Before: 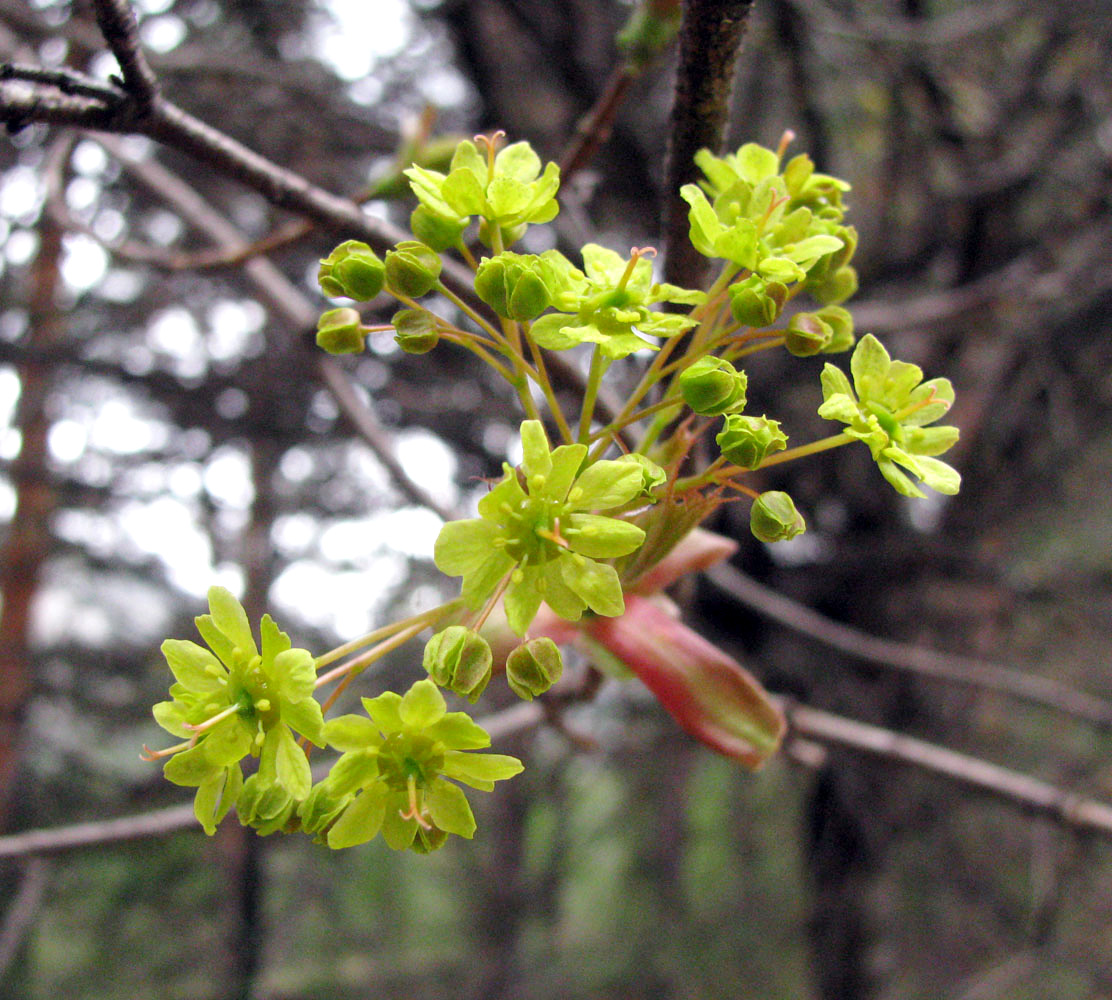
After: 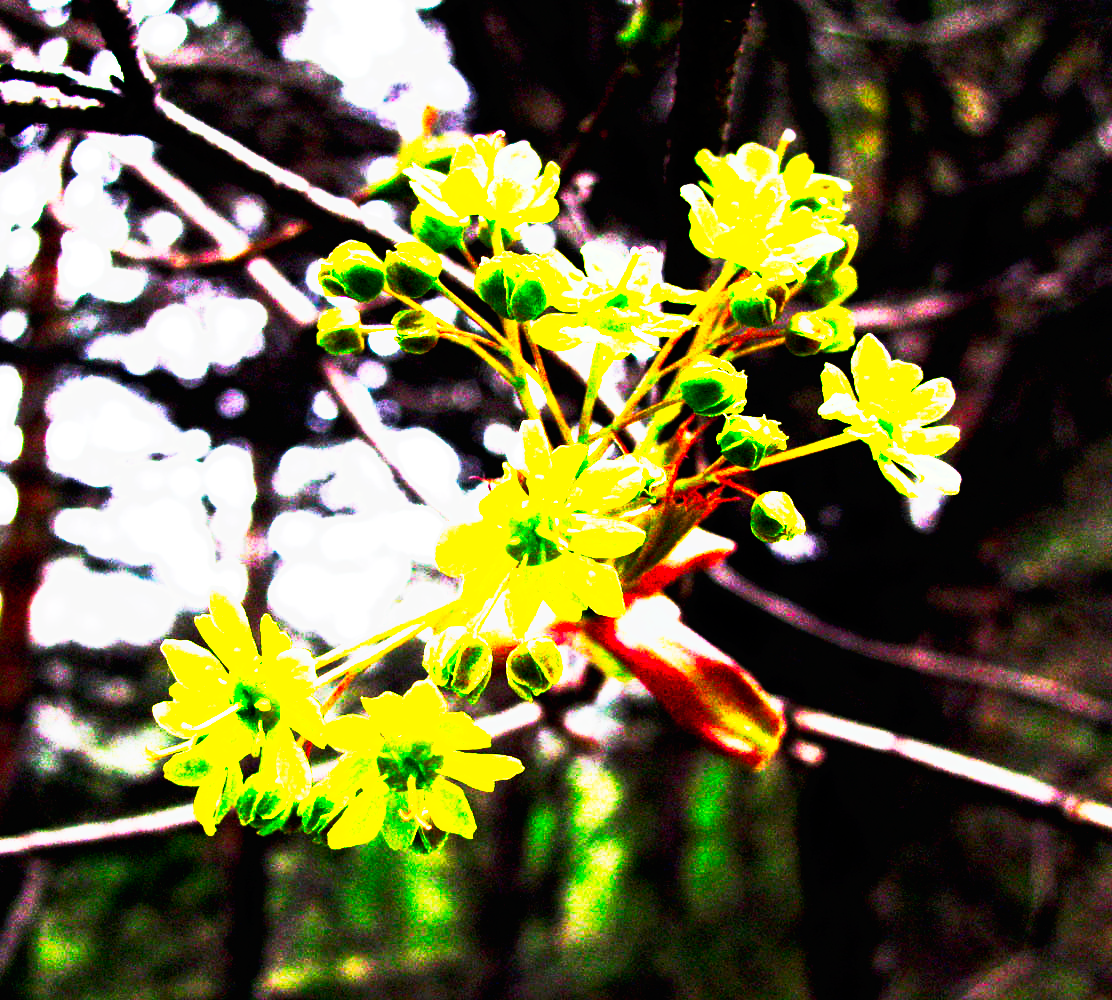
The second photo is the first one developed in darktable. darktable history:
tone curve: curves: ch0 [(0, 0) (0.003, 0.001) (0.011, 0.003) (0.025, 0.003) (0.044, 0.003) (0.069, 0.003) (0.1, 0.006) (0.136, 0.007) (0.177, 0.009) (0.224, 0.007) (0.277, 0.026) (0.335, 0.126) (0.399, 0.254) (0.468, 0.493) (0.543, 0.892) (0.623, 0.984) (0.709, 0.979) (0.801, 0.979) (0.898, 0.982) (1, 1)], preserve colors none
